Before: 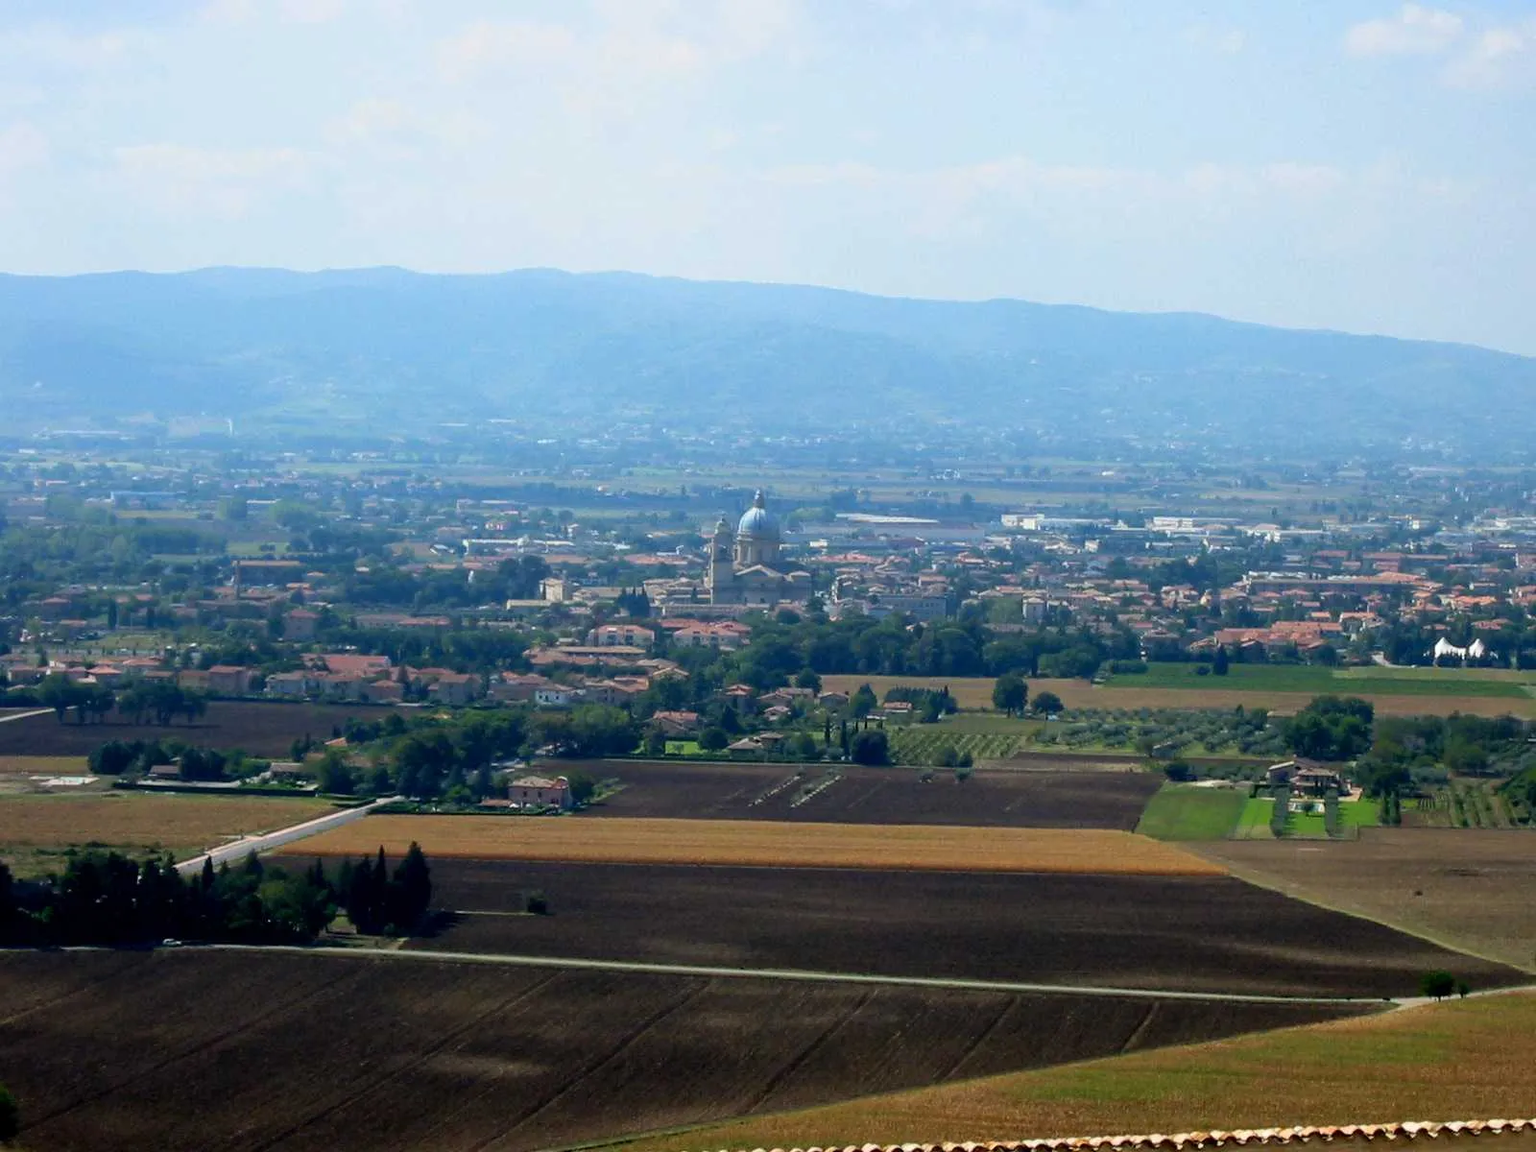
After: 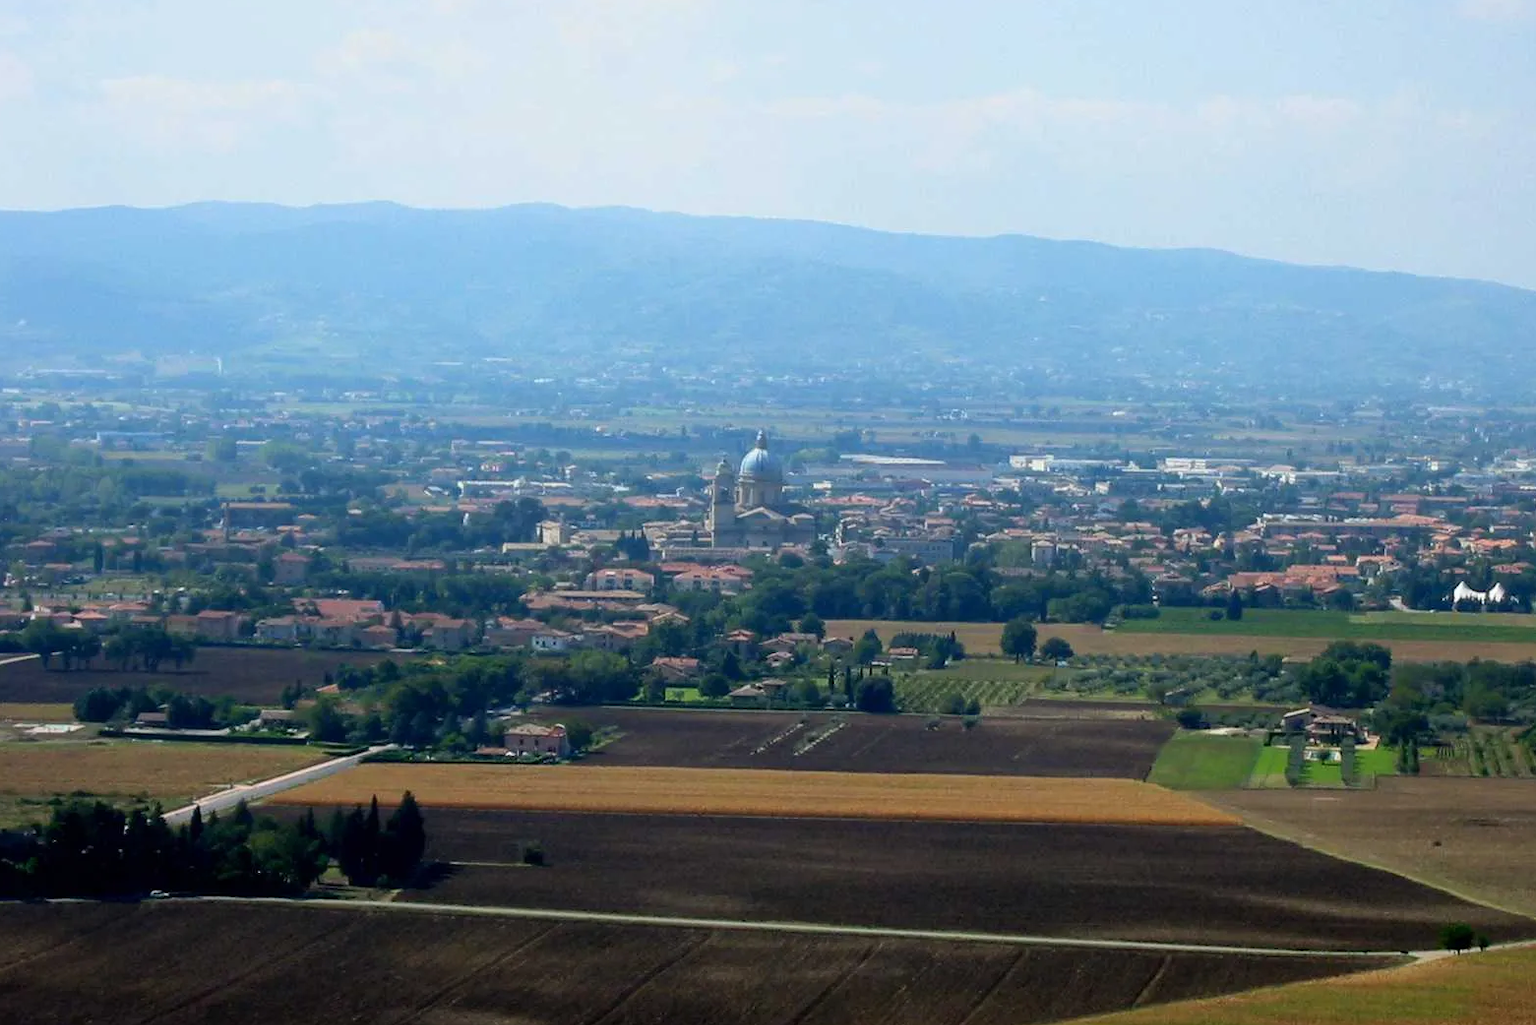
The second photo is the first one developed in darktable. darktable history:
crop: left 1.096%, top 6.111%, right 1.341%, bottom 7.022%
